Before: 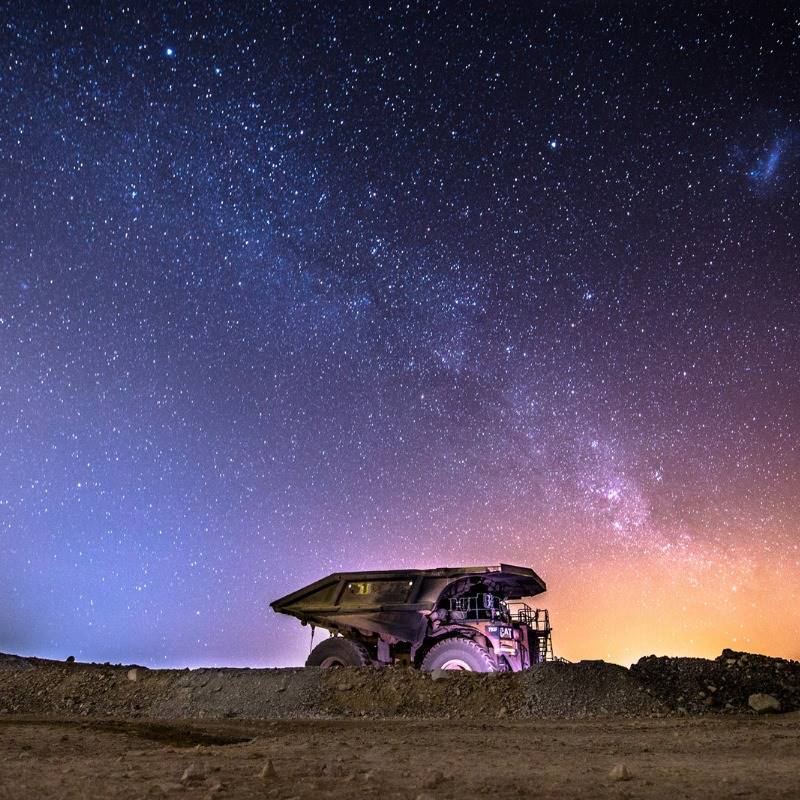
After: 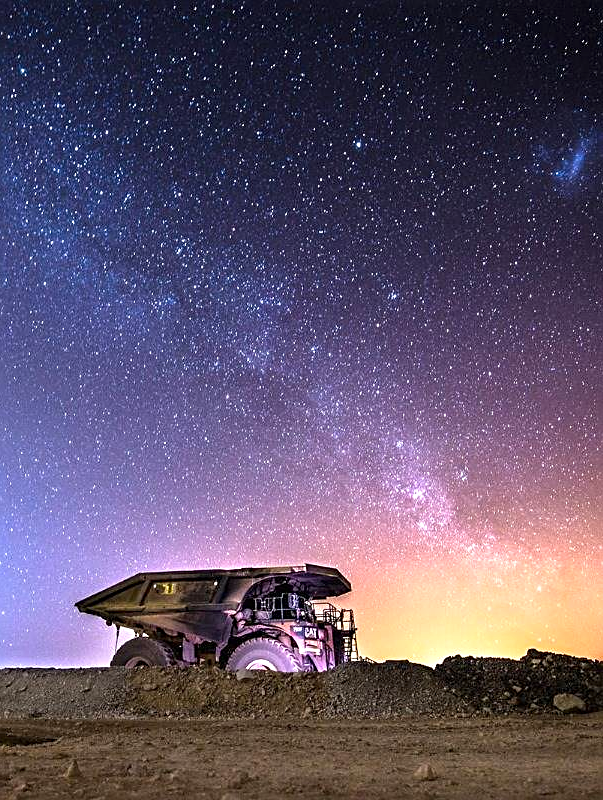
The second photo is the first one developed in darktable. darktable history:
exposure: black level correction 0, exposure 0.5 EV, compensate exposure bias true, compensate highlight preservation false
sharpen: on, module defaults
crop and rotate: left 24.6%
